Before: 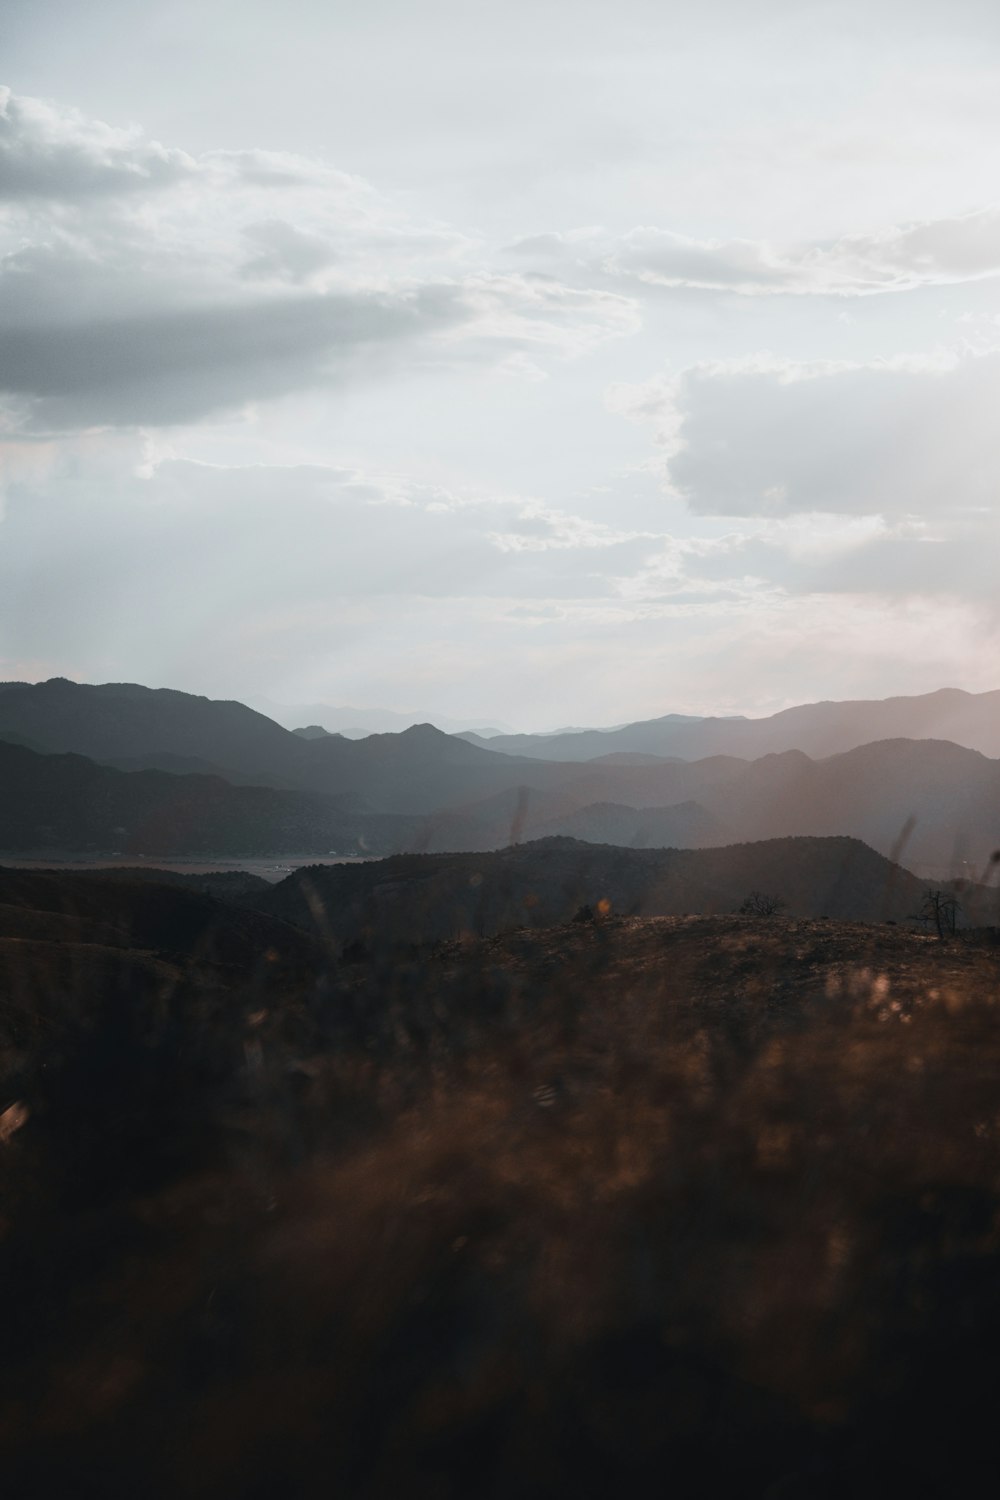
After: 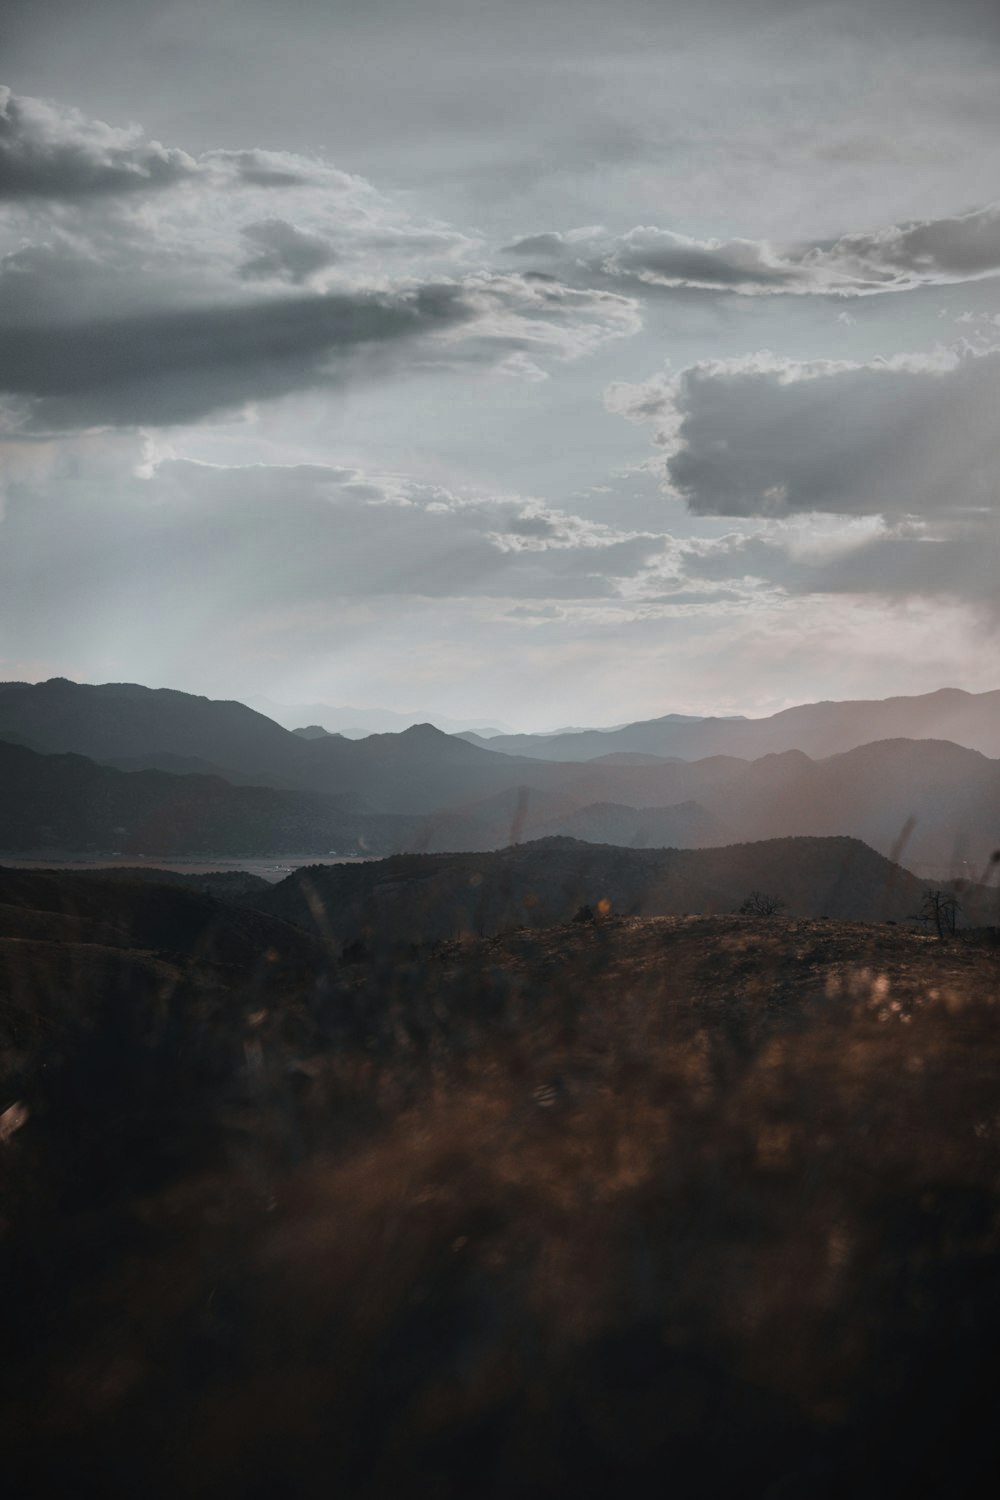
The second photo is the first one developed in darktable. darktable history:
shadows and highlights: shadows 24.48, highlights -76.67, soften with gaussian
vignetting: fall-off radius 69.37%, automatic ratio true
